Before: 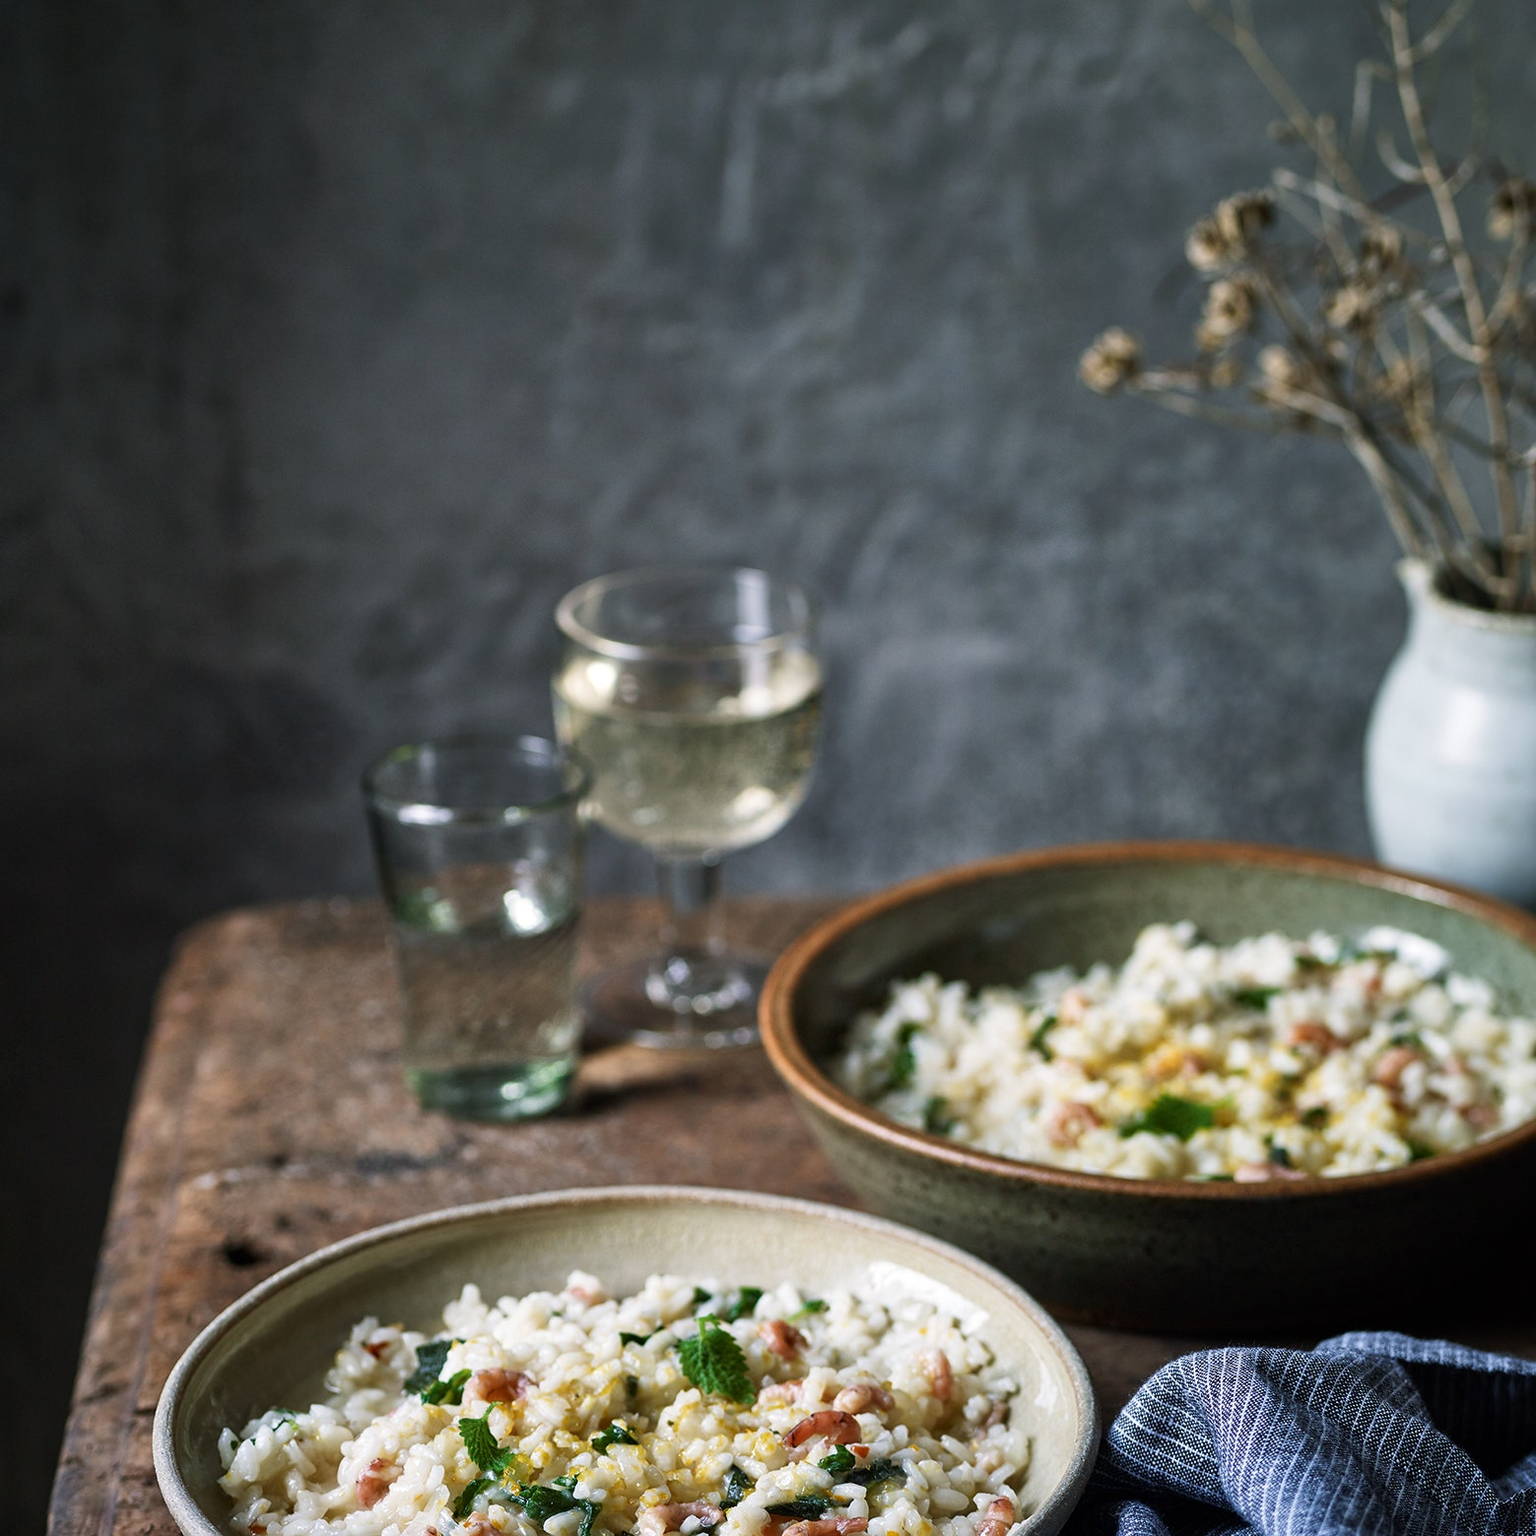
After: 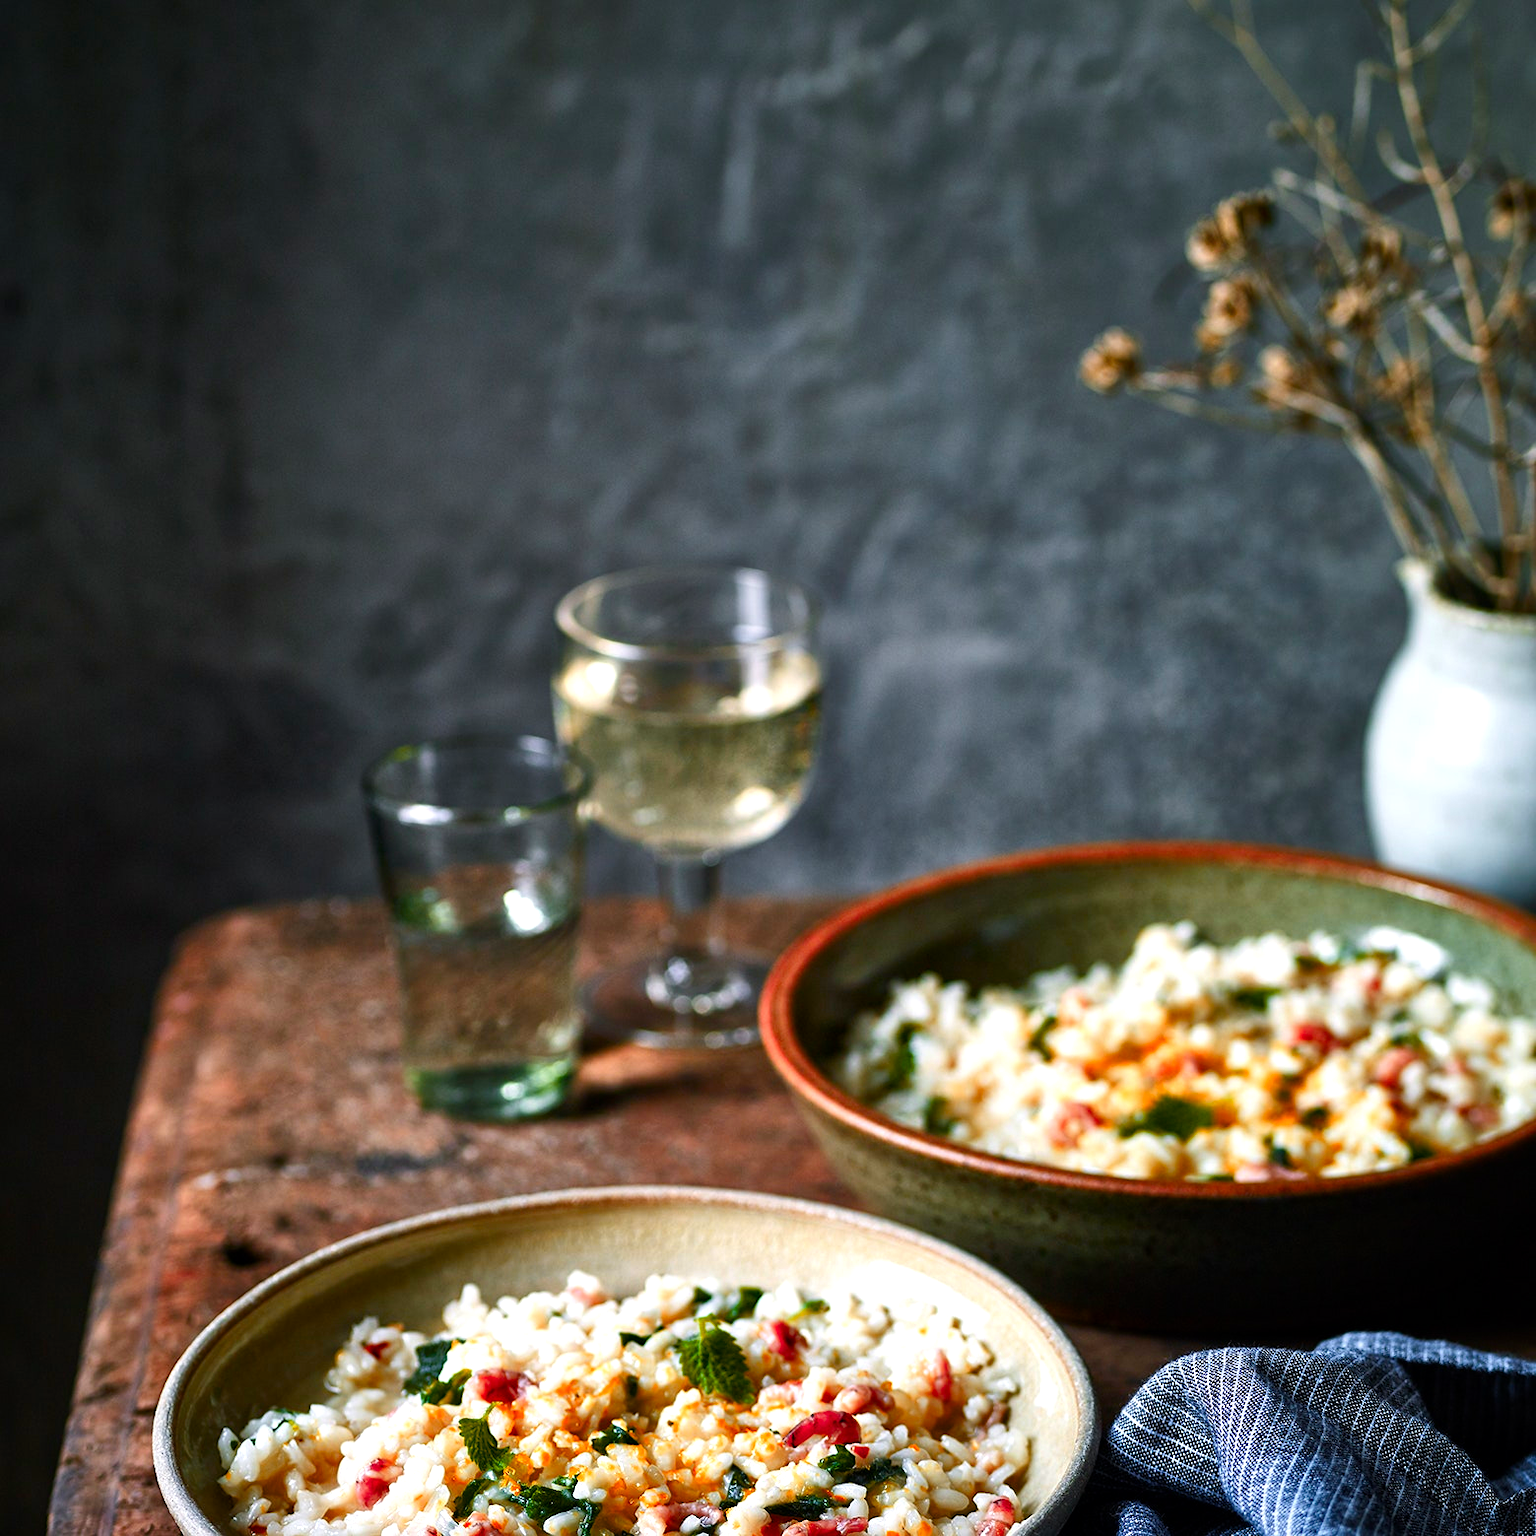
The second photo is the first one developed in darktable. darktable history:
local contrast: mode bilateral grid, contrast 10, coarseness 25, detail 115%, midtone range 0.2
color zones: curves: ch1 [(0.24, 0.629) (0.75, 0.5)]; ch2 [(0.255, 0.454) (0.745, 0.491)], mix 102.12%
color balance rgb: shadows lift › luminance -20%, power › hue 72.24°, highlights gain › luminance 15%, global offset › hue 171.6°, perceptual saturation grading › highlights -15%, perceptual saturation grading › shadows 25%, global vibrance 35%, contrast 10%
